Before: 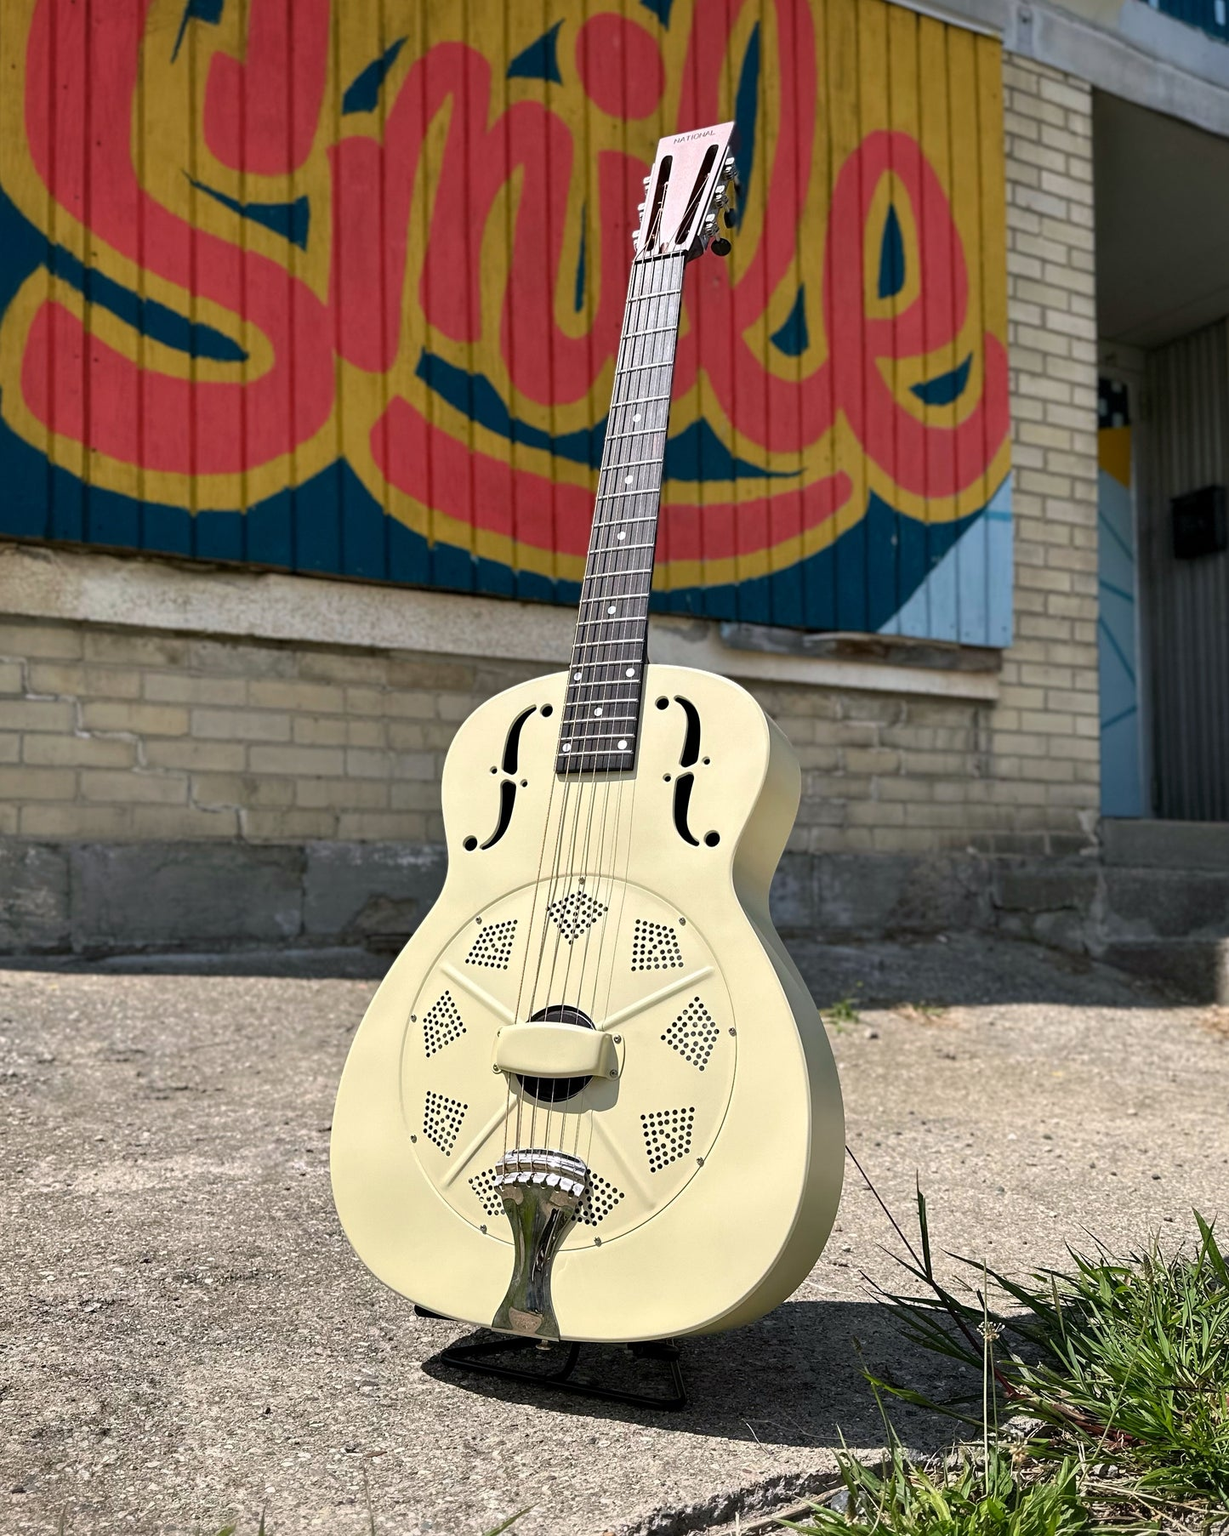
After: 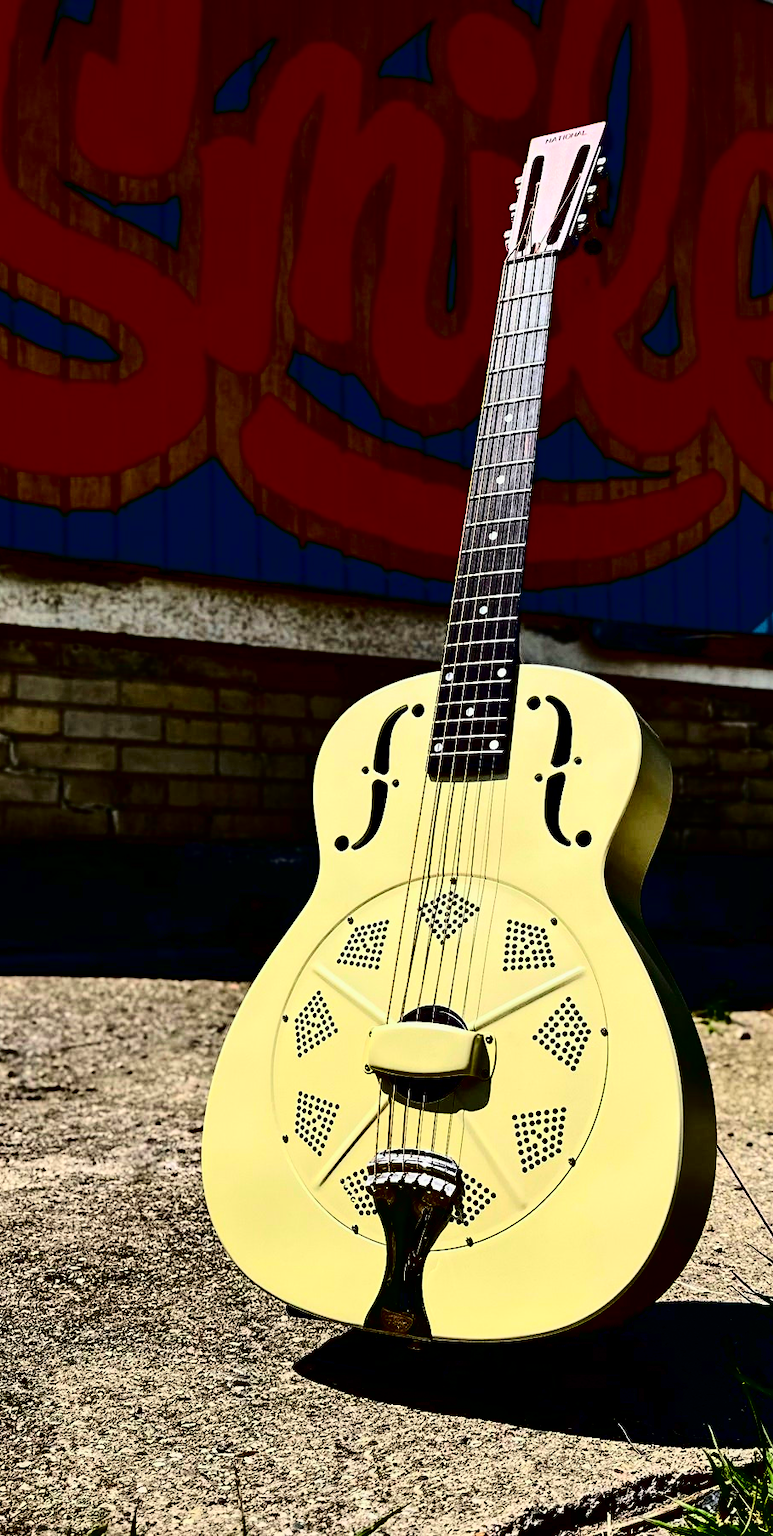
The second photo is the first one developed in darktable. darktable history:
contrast brightness saturation: contrast 0.751, brightness -0.982, saturation 0.989
crop: left 10.501%, right 26.538%
exposure: black level correction 0.006, exposure -0.227 EV, compensate highlight preservation false
color correction: highlights a* -2.69, highlights b* 2.48
tone equalizer: edges refinement/feathering 500, mask exposure compensation -1.57 EV, preserve details no
